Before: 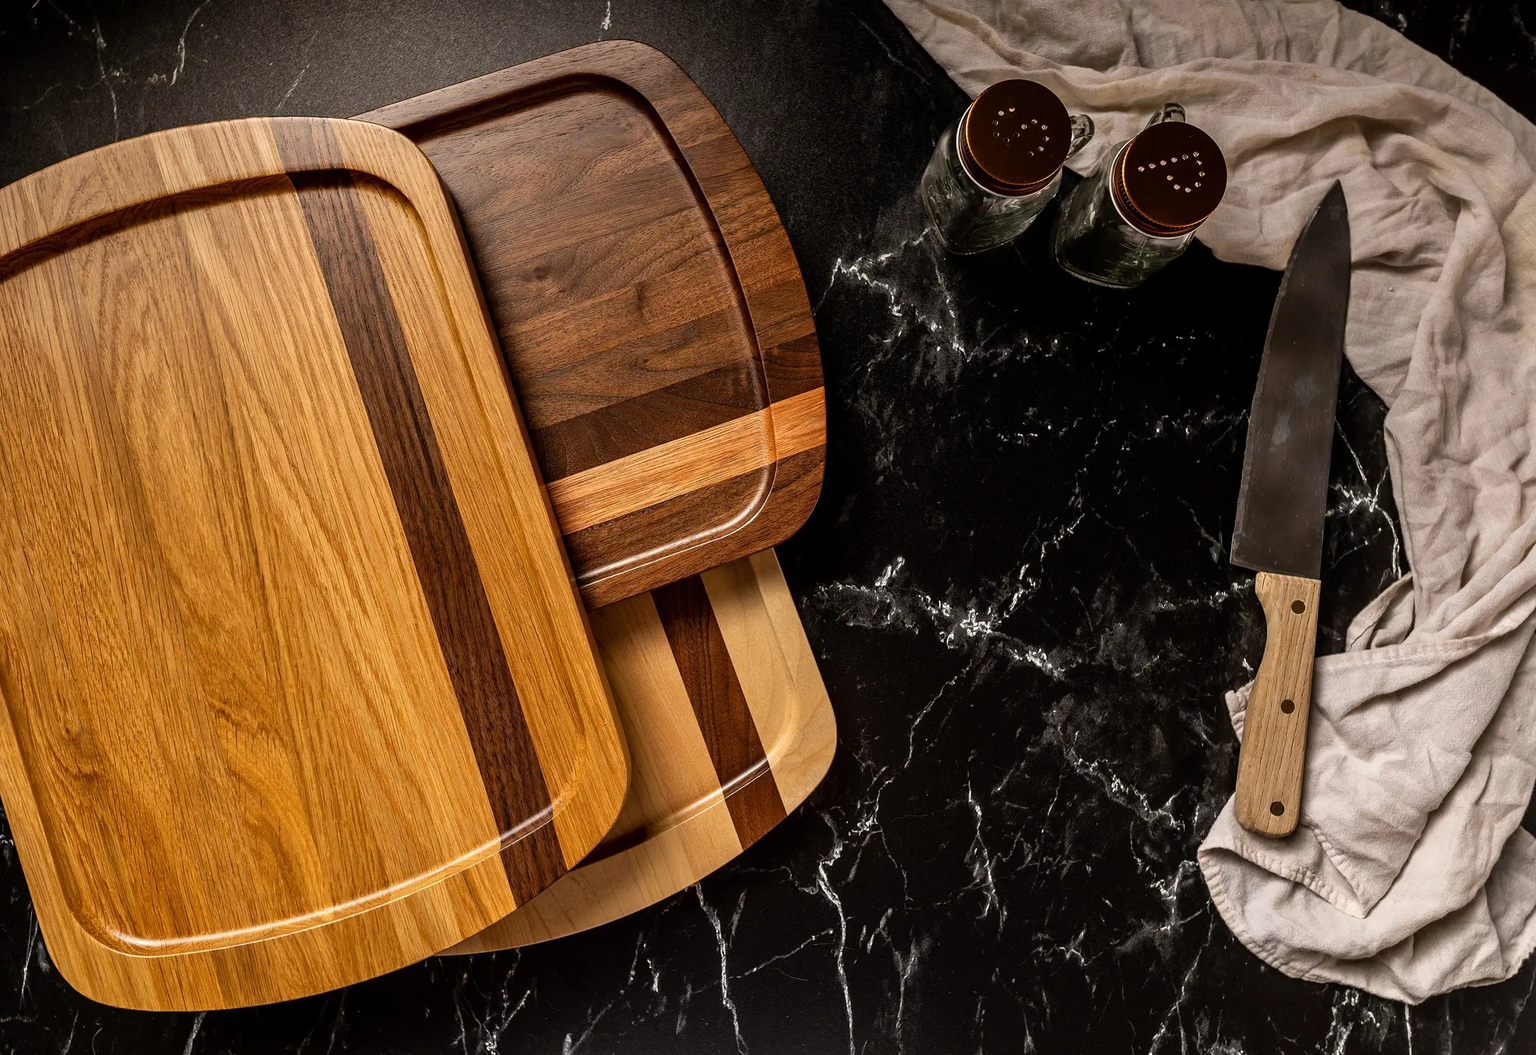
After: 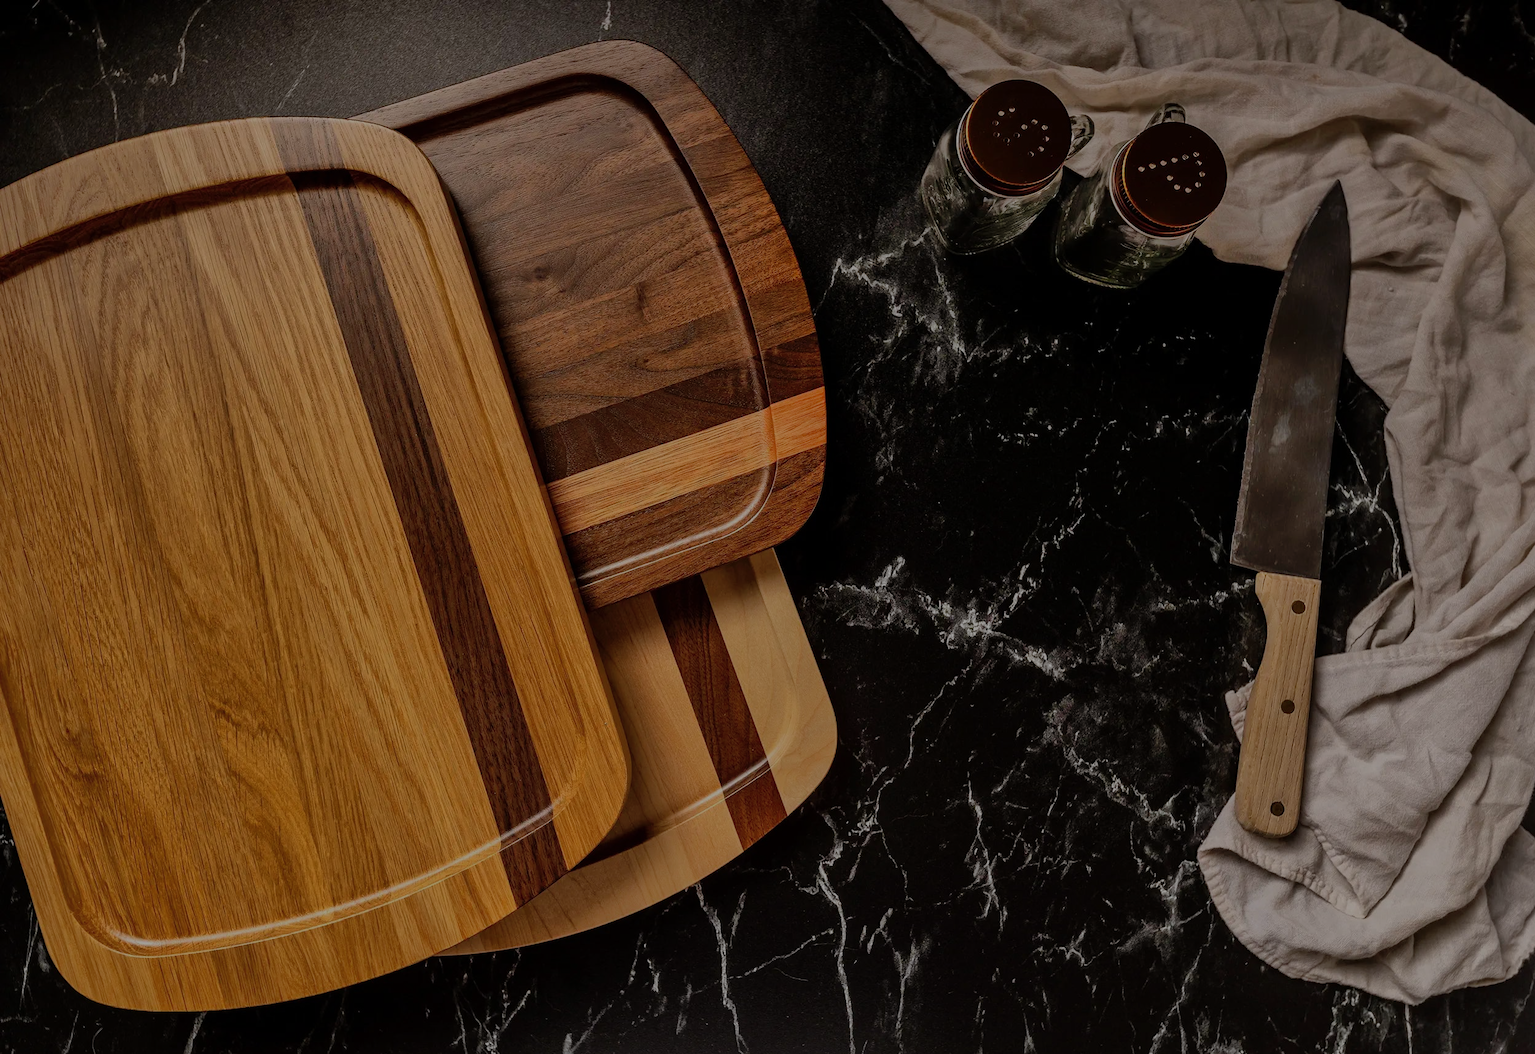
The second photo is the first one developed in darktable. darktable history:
exposure: exposure -1.469 EV, compensate highlight preservation false
shadows and highlights: on, module defaults
